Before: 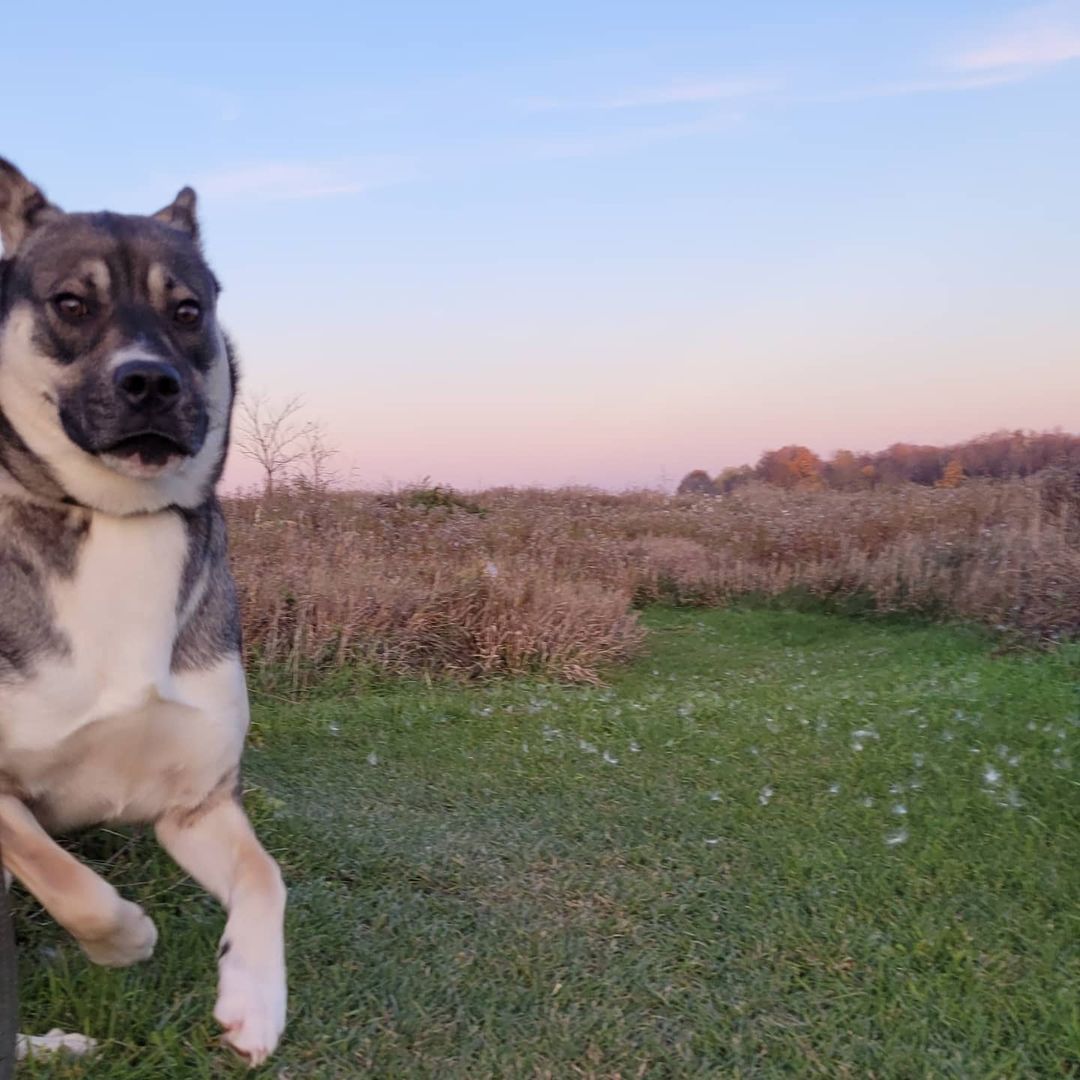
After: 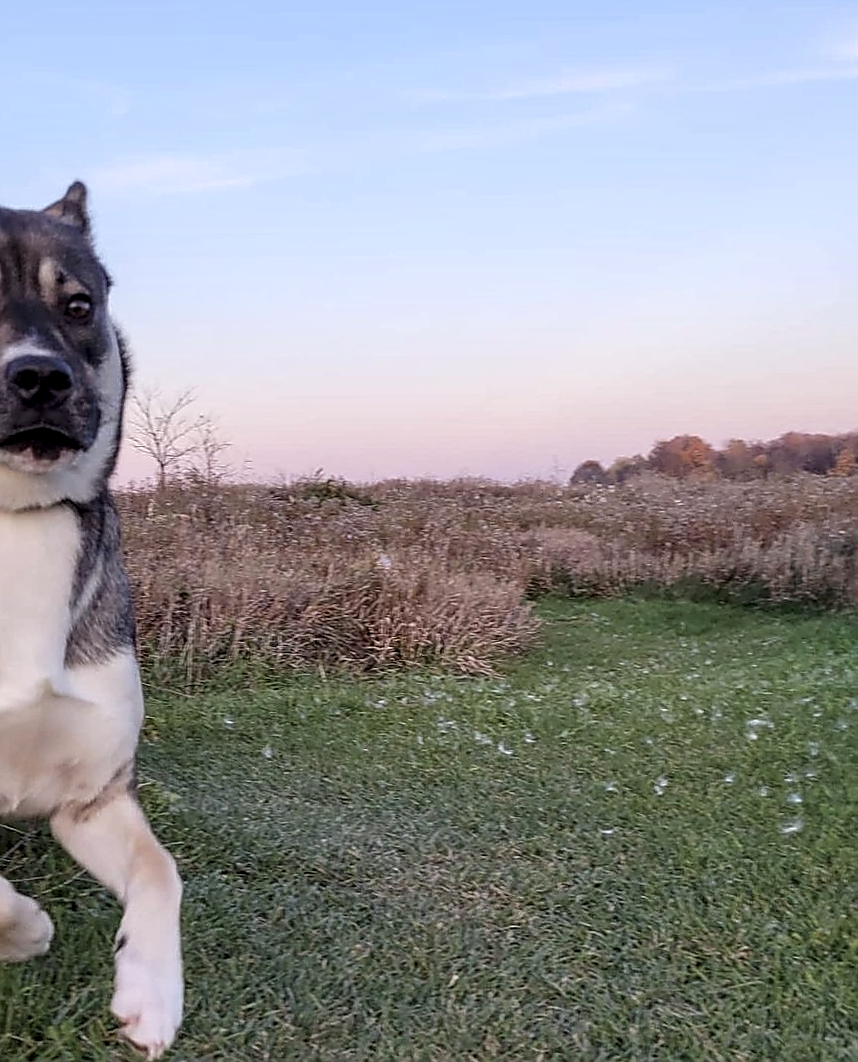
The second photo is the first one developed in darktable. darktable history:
exposure: exposure 0.131 EV, compensate highlight preservation false
rotate and perspective: rotation -0.45°, automatic cropping original format, crop left 0.008, crop right 0.992, crop top 0.012, crop bottom 0.988
white balance: red 0.983, blue 1.036
sharpen: radius 1.4, amount 1.25, threshold 0.7
crop and rotate: left 9.597%, right 10.195%
color correction: saturation 0.8
local contrast: highlights 40%, shadows 60%, detail 136%, midtone range 0.514
